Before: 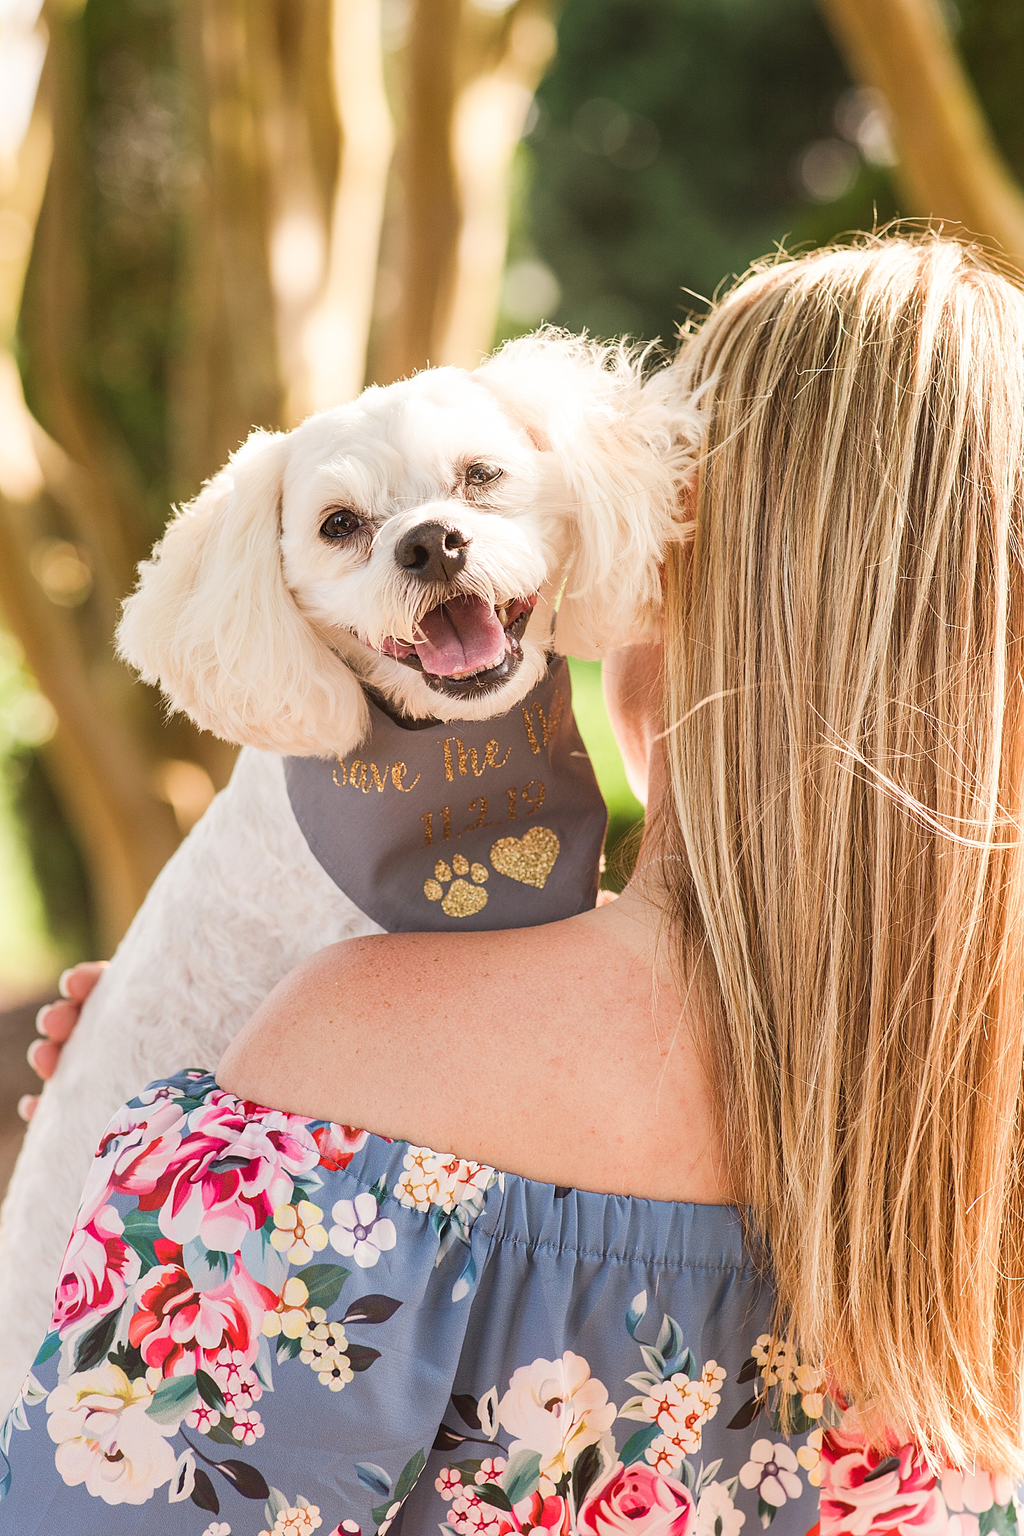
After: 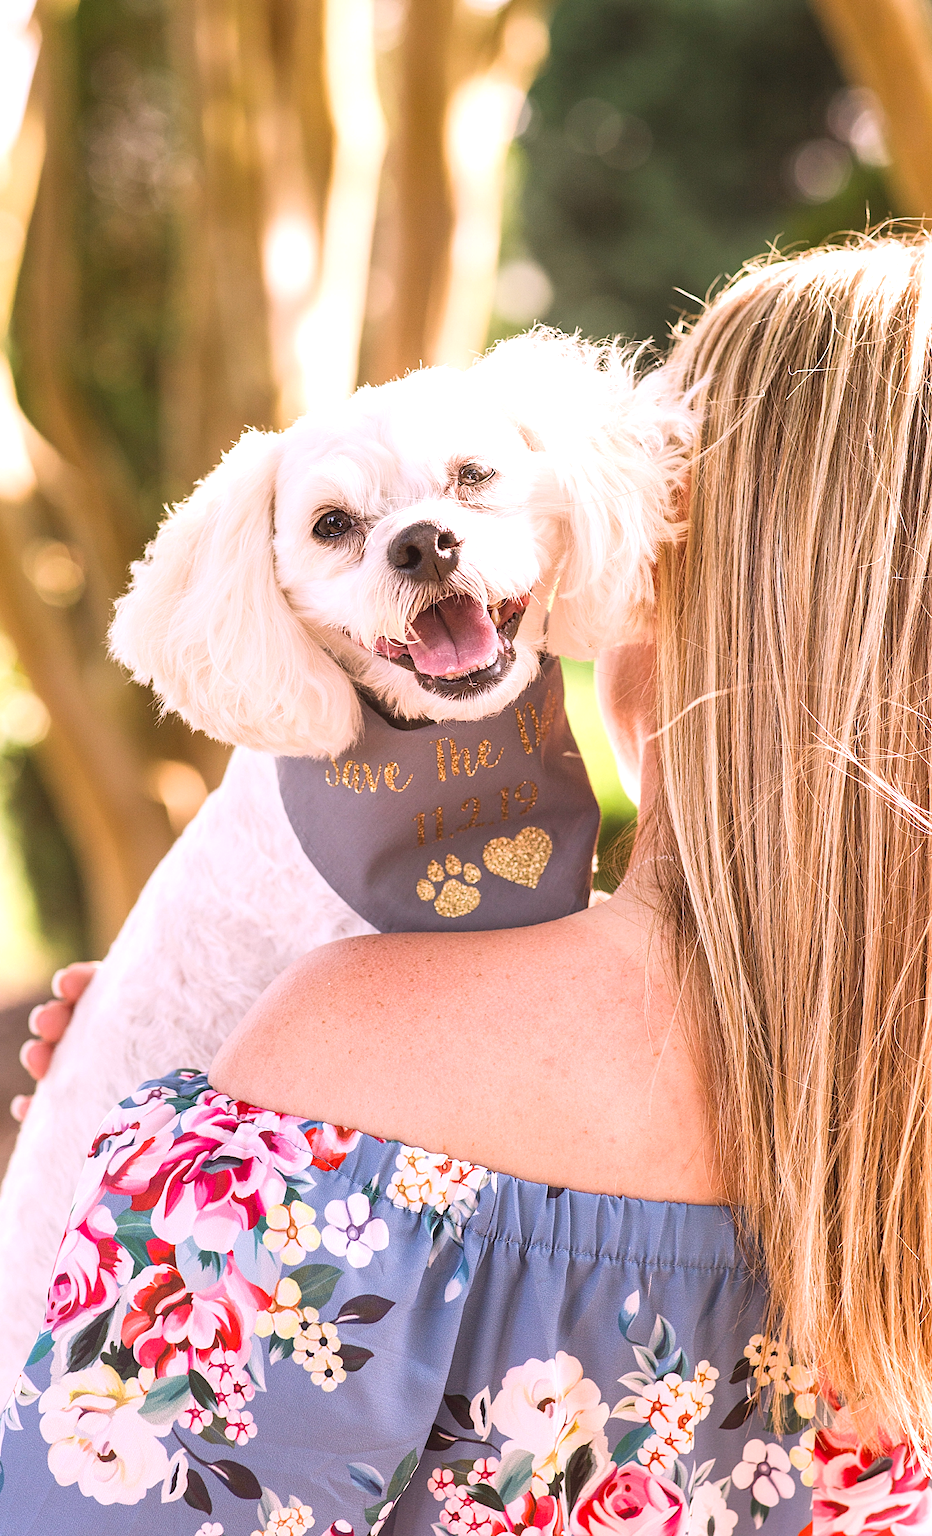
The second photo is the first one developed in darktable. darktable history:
color calibration: output R [1.063, -0.012, -0.003, 0], output B [-0.079, 0.047, 1, 0], gray › normalize channels true, x 0.367, y 0.376, temperature 4360.58 K, gamut compression 0.004
crop and rotate: left 0.856%, right 8.028%
exposure: exposure 0.378 EV, compensate highlight preservation false
